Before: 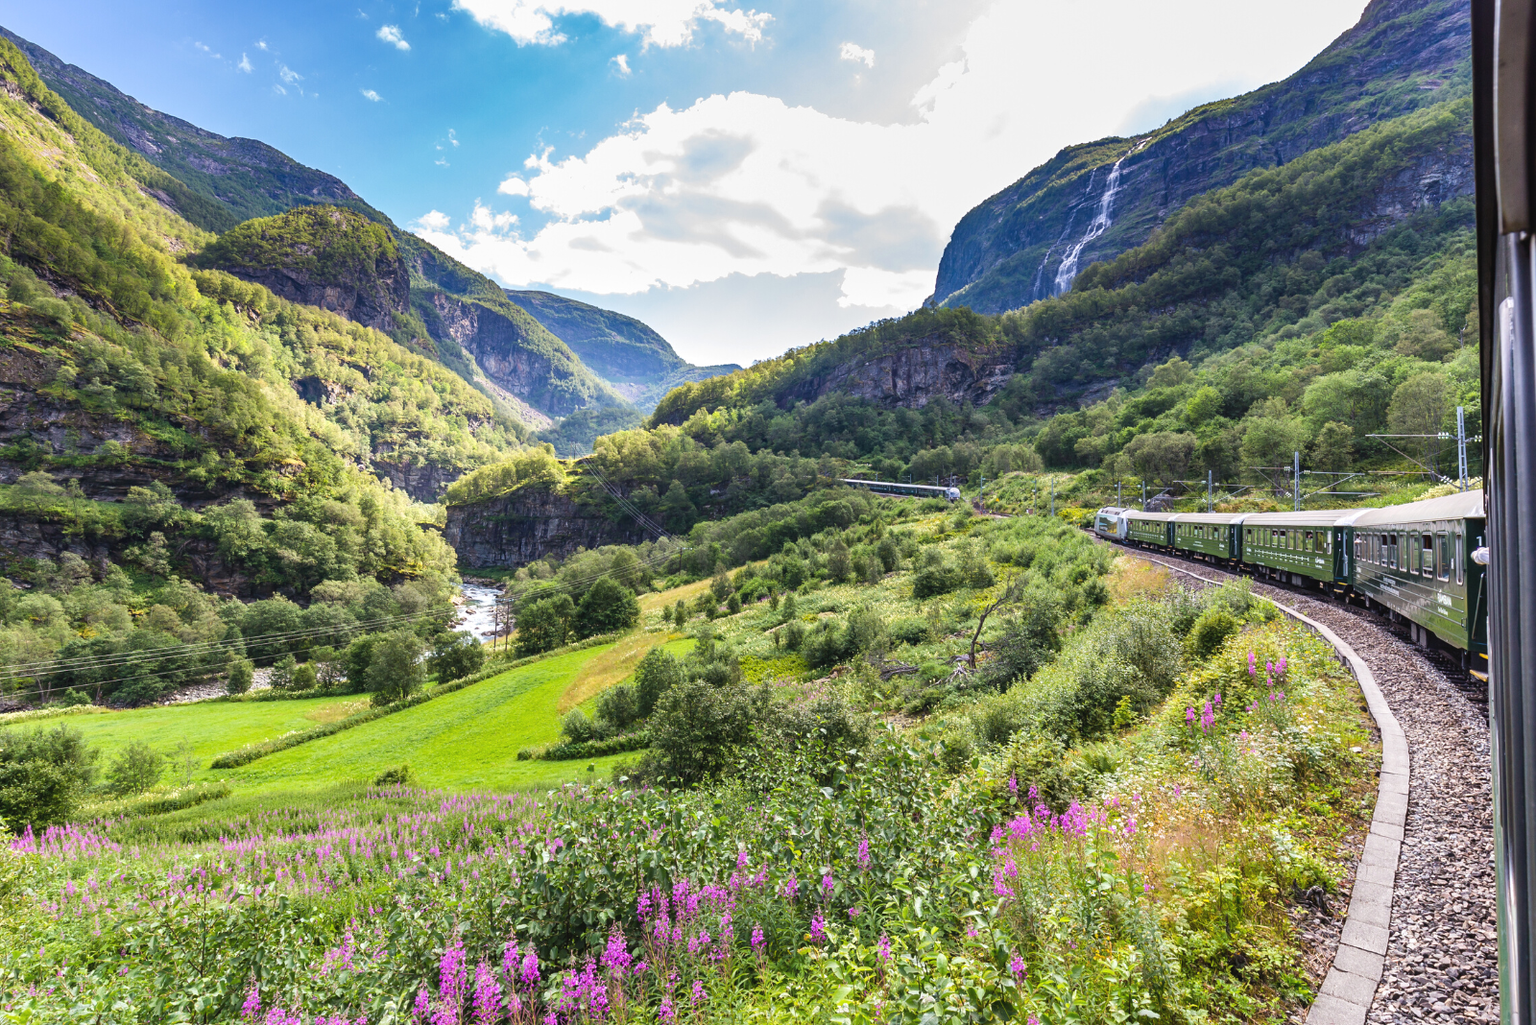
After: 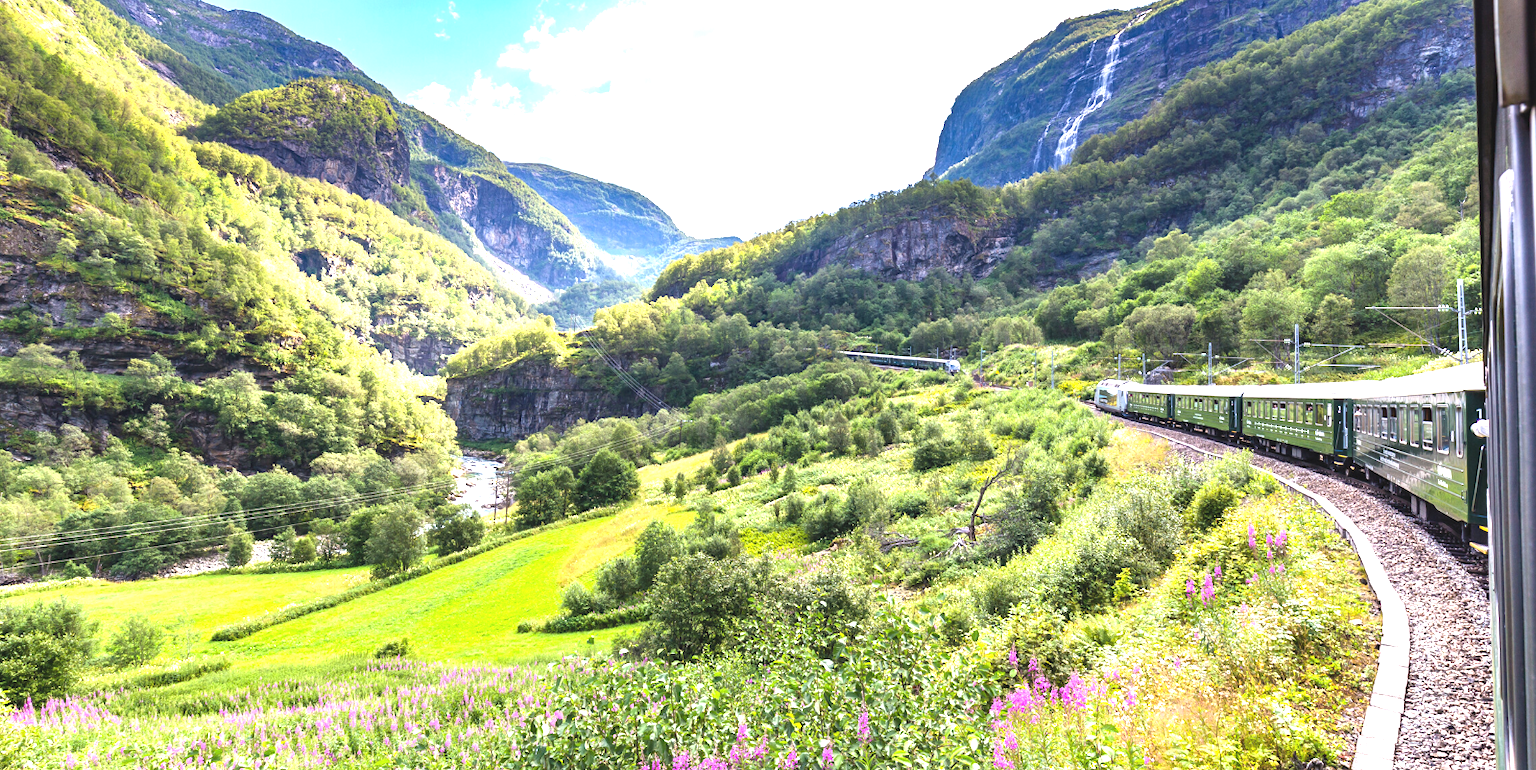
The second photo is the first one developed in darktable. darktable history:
exposure: black level correction 0, exposure 1.001 EV, compensate highlight preservation false
crop and rotate: top 12.499%, bottom 12.286%
